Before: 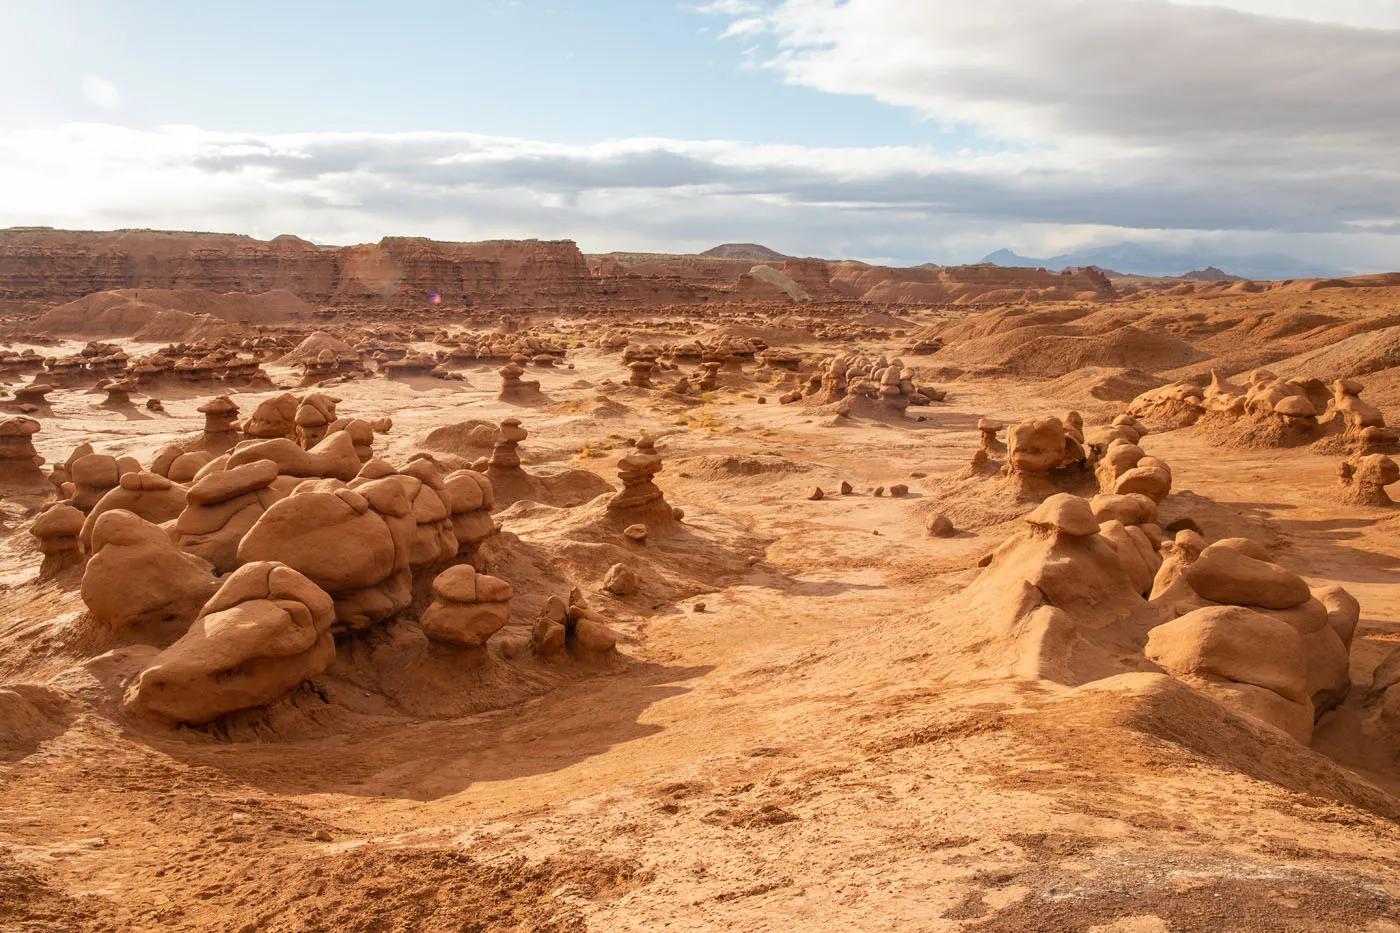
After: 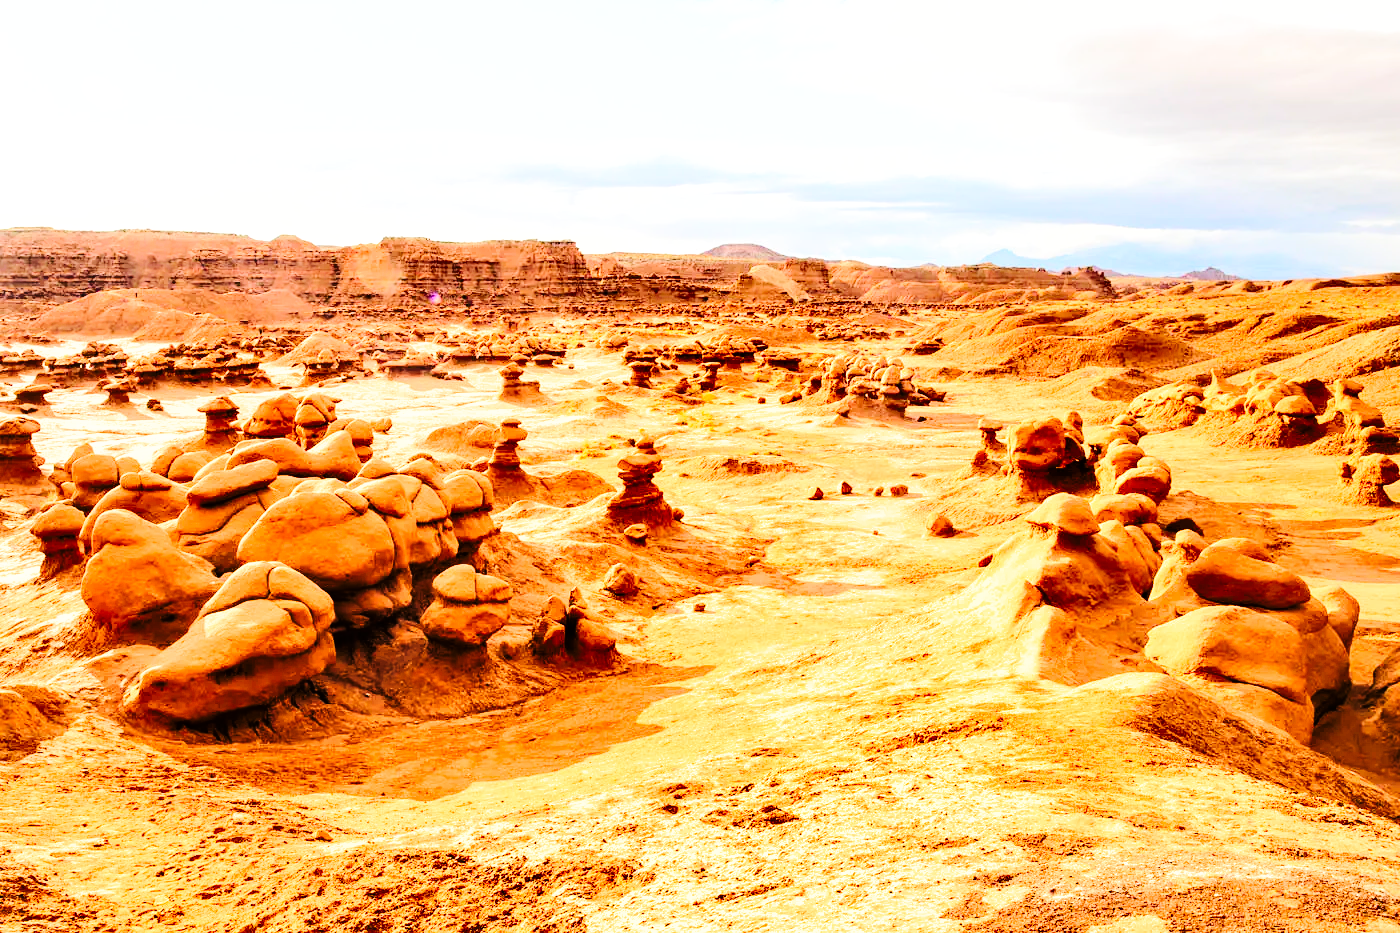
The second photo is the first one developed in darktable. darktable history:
base curve: curves: ch0 [(0, 0) (0.028, 0.03) (0.121, 0.232) (0.46, 0.748) (0.859, 0.968) (1, 1)], preserve colors none
tone curve: curves: ch0 [(0, 0) (0.16, 0.055) (0.506, 0.762) (1, 1.024)], color space Lab, linked channels, preserve colors none
shadows and highlights: shadows 39.63, highlights -55.03, low approximation 0.01, soften with gaussian
